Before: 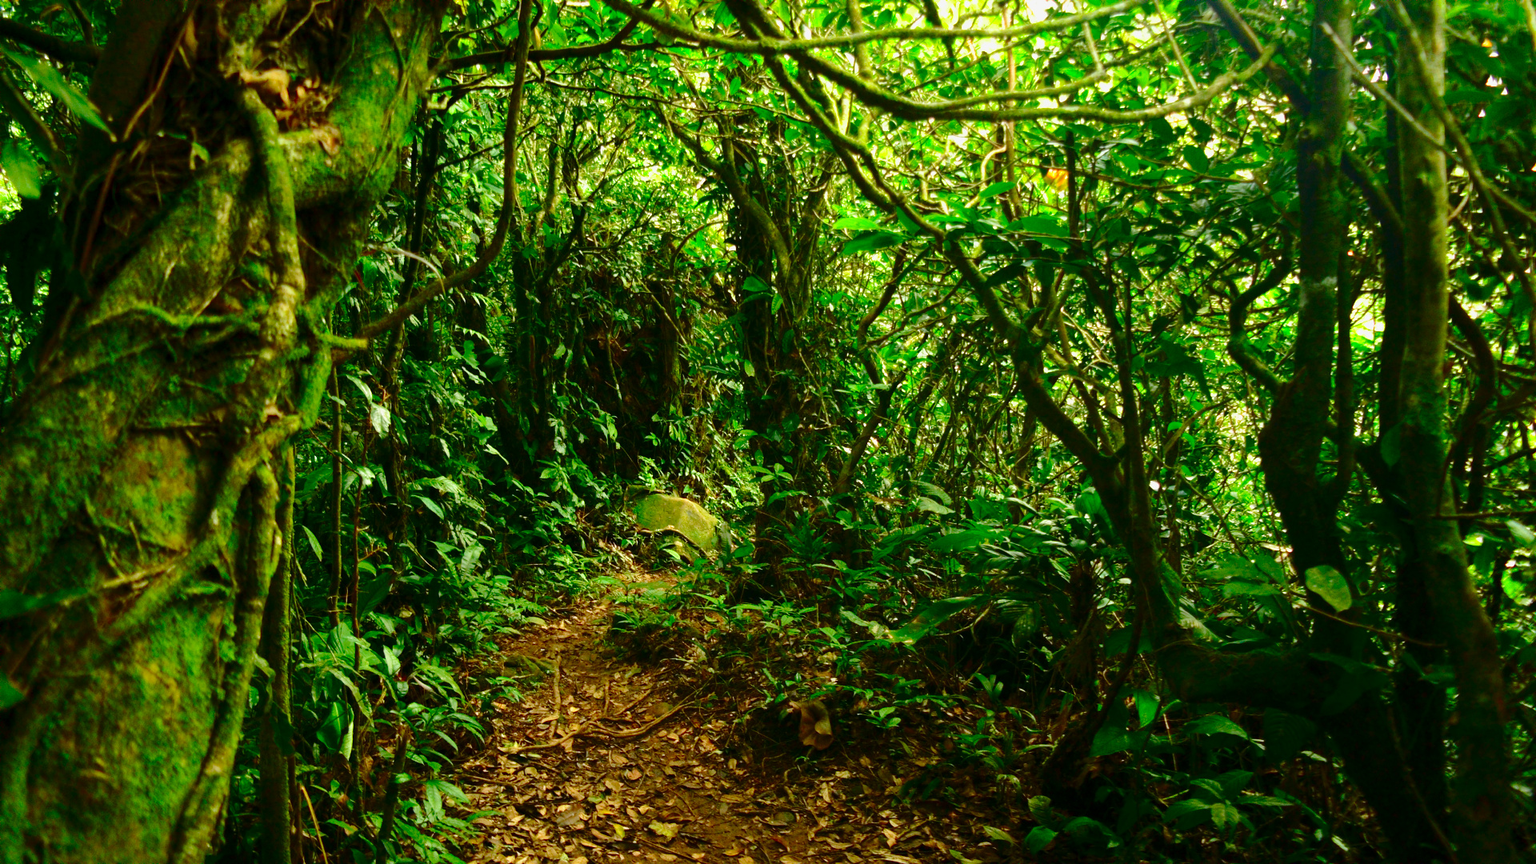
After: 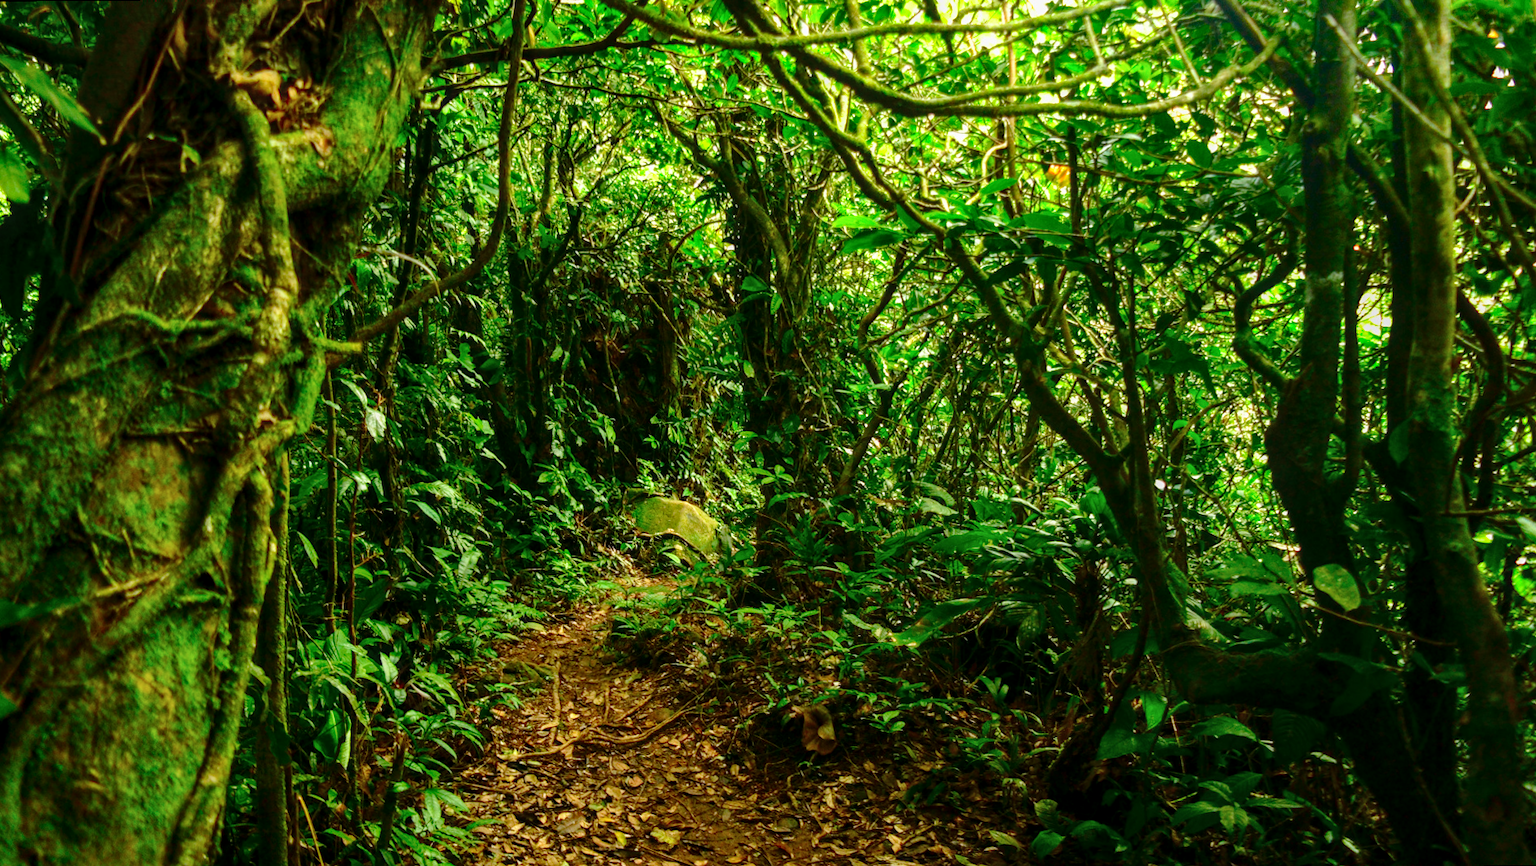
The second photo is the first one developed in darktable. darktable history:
local contrast: on, module defaults
rotate and perspective: rotation -0.45°, automatic cropping original format, crop left 0.008, crop right 0.992, crop top 0.012, crop bottom 0.988
